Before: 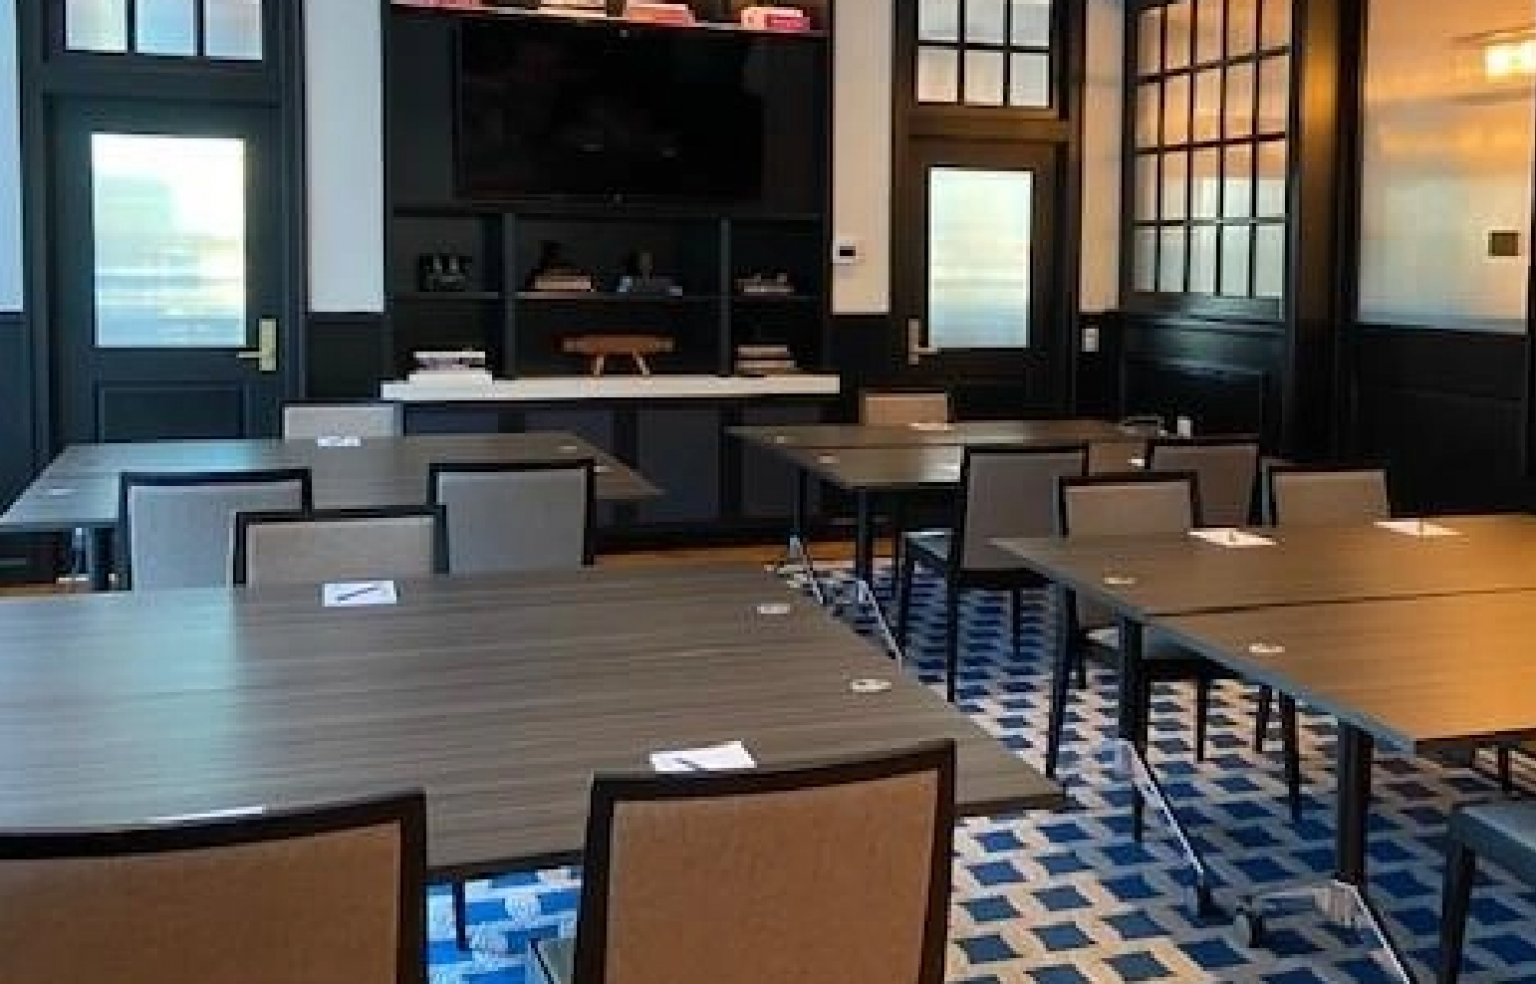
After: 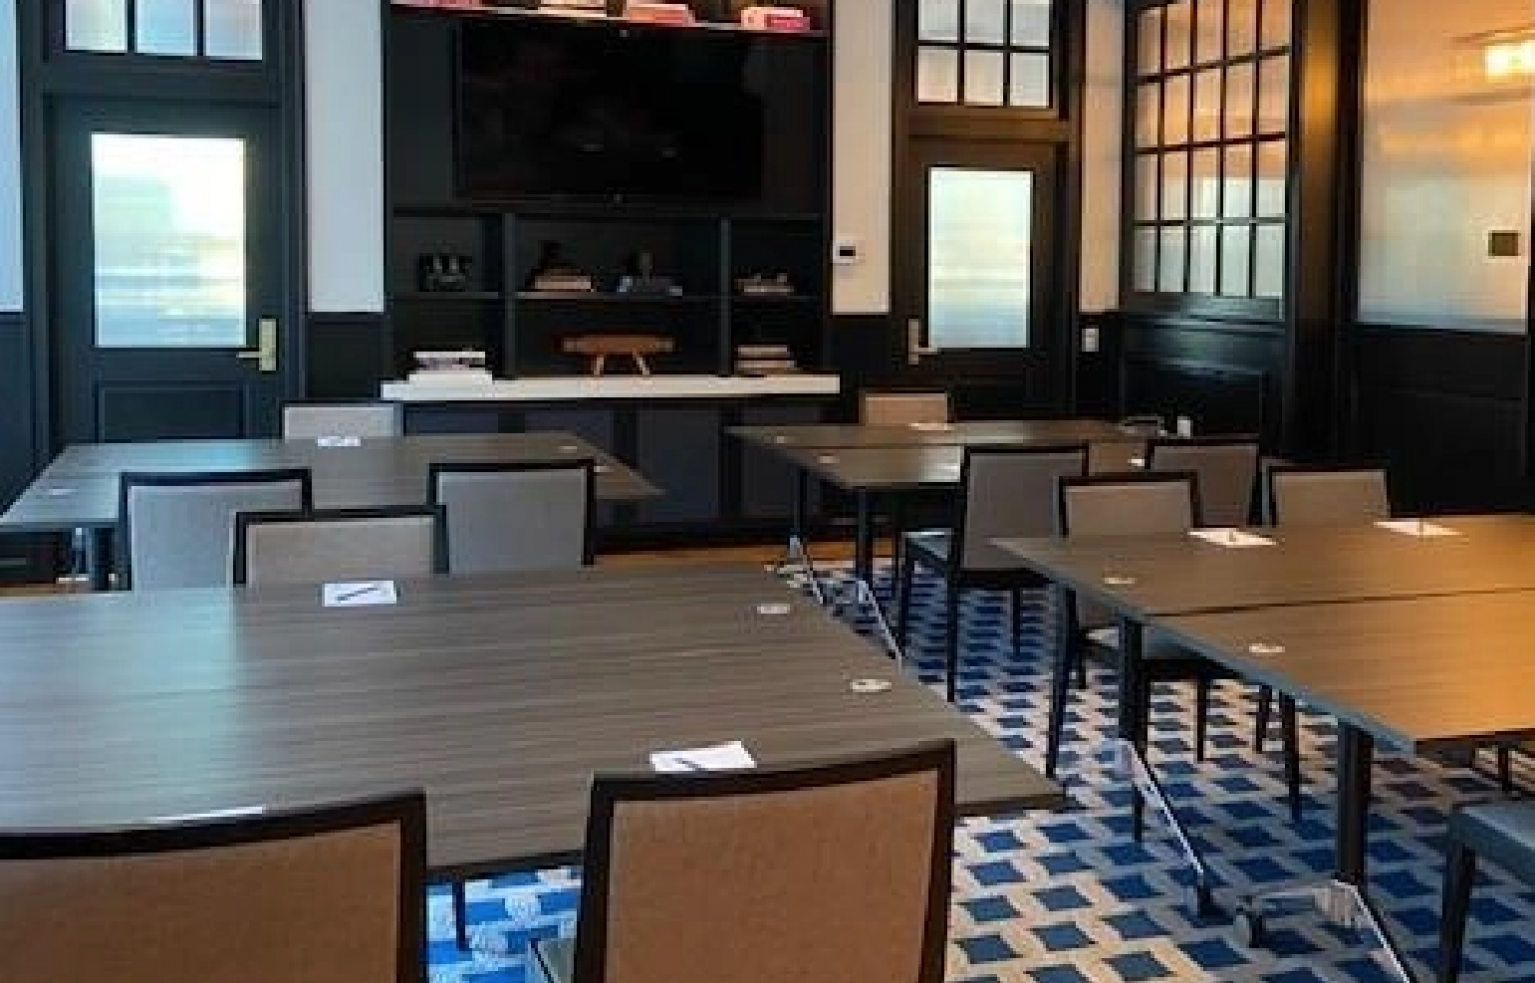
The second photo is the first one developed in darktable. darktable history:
color correction: highlights b* 0.06, saturation 0.986
